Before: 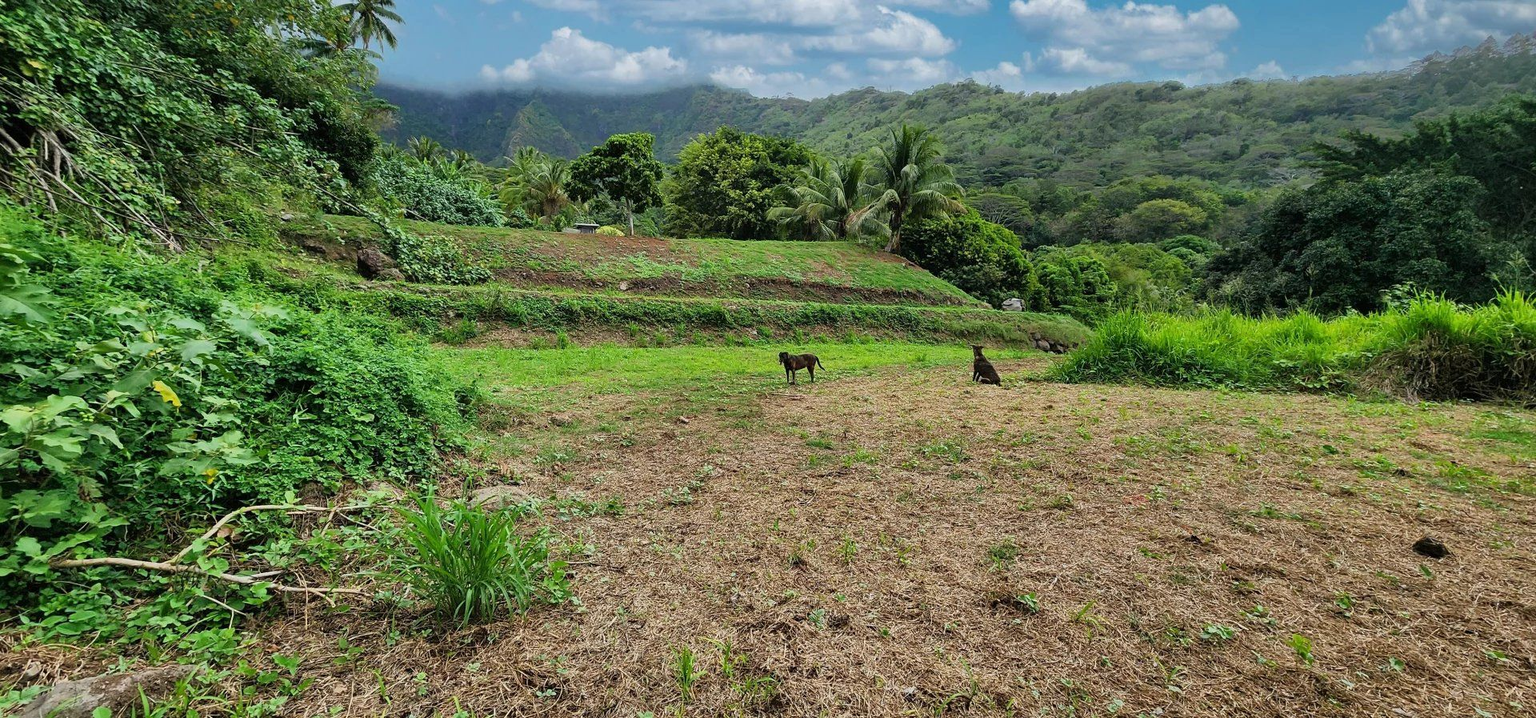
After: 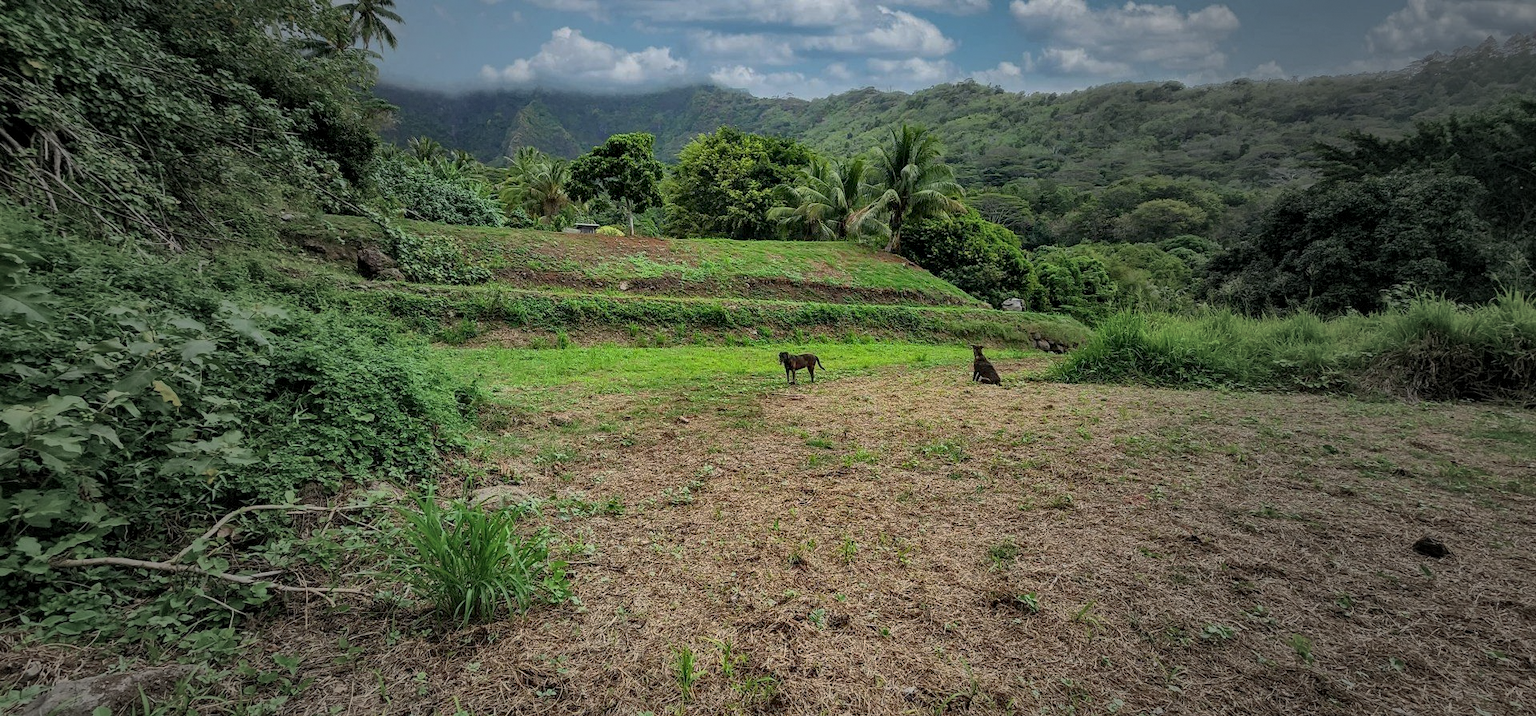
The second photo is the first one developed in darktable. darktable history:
base curve: curves: ch0 [(0, 0) (0.74, 0.67) (1, 1)], preserve colors none
shadows and highlights: on, module defaults
vignetting: fall-off start 16.68%, fall-off radius 99.24%, width/height ratio 0.712, dithering 8-bit output
local contrast: on, module defaults
